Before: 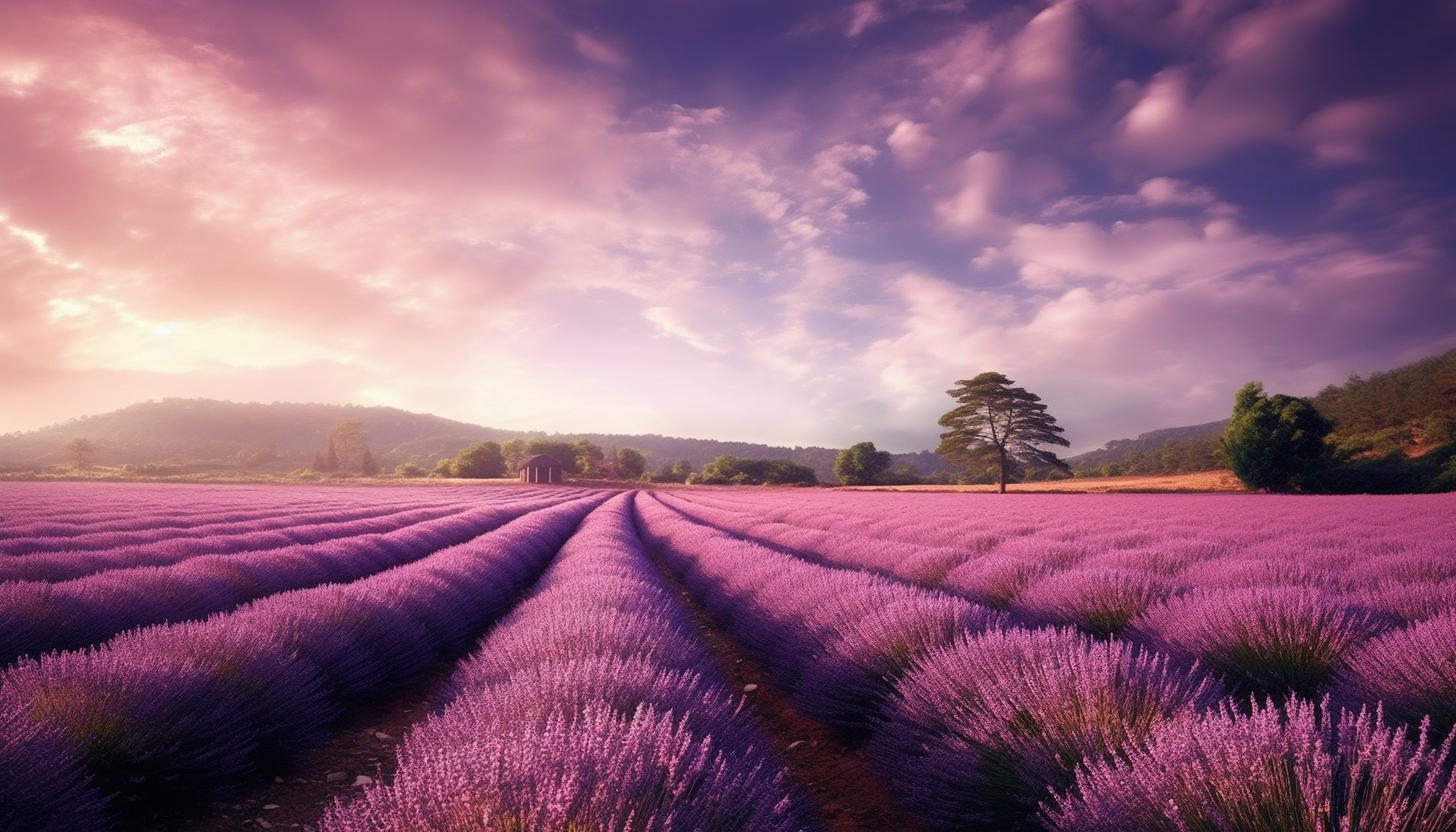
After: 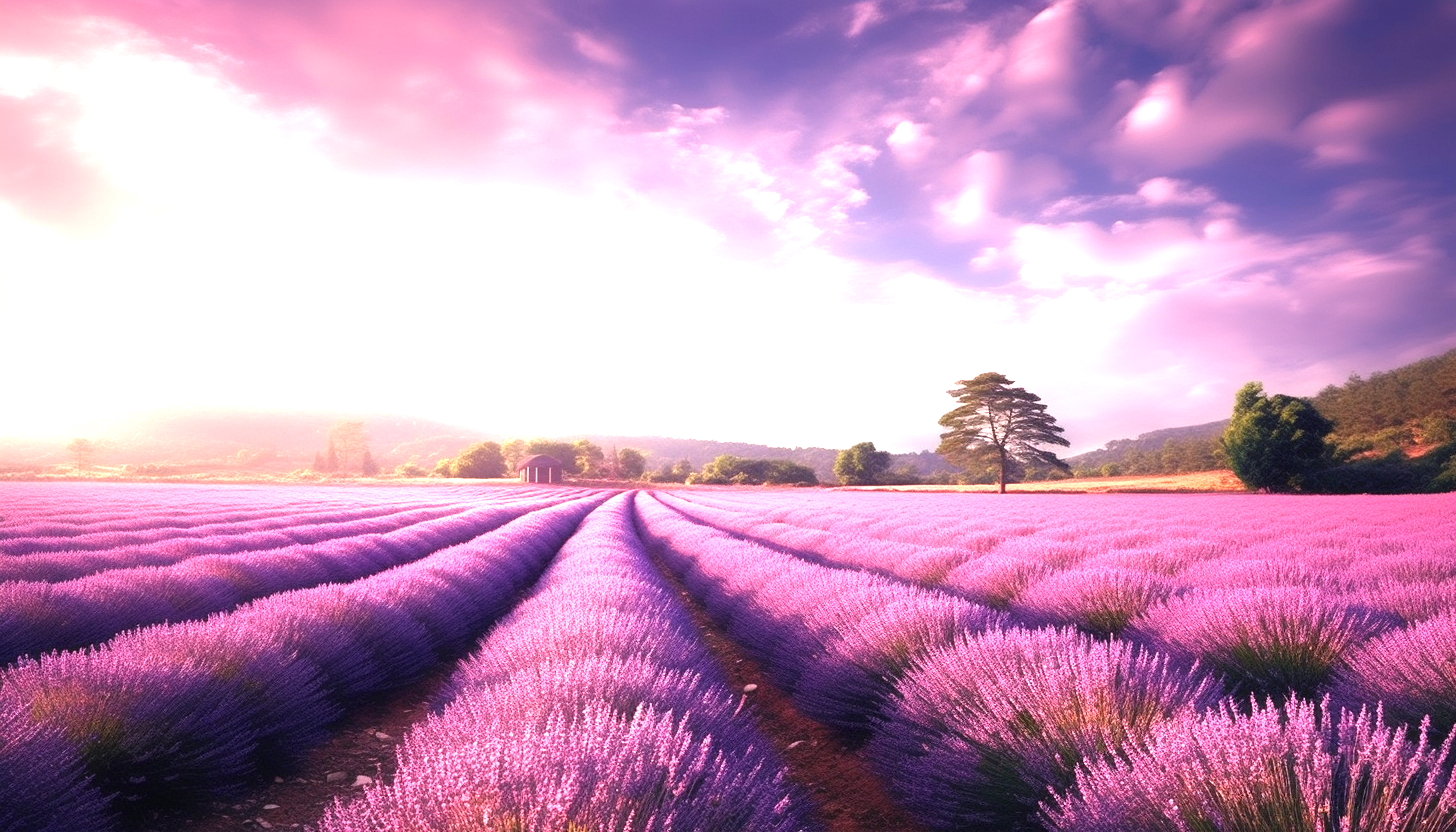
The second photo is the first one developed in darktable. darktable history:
exposure: black level correction 0, exposure 1.445 EV, compensate highlight preservation false
